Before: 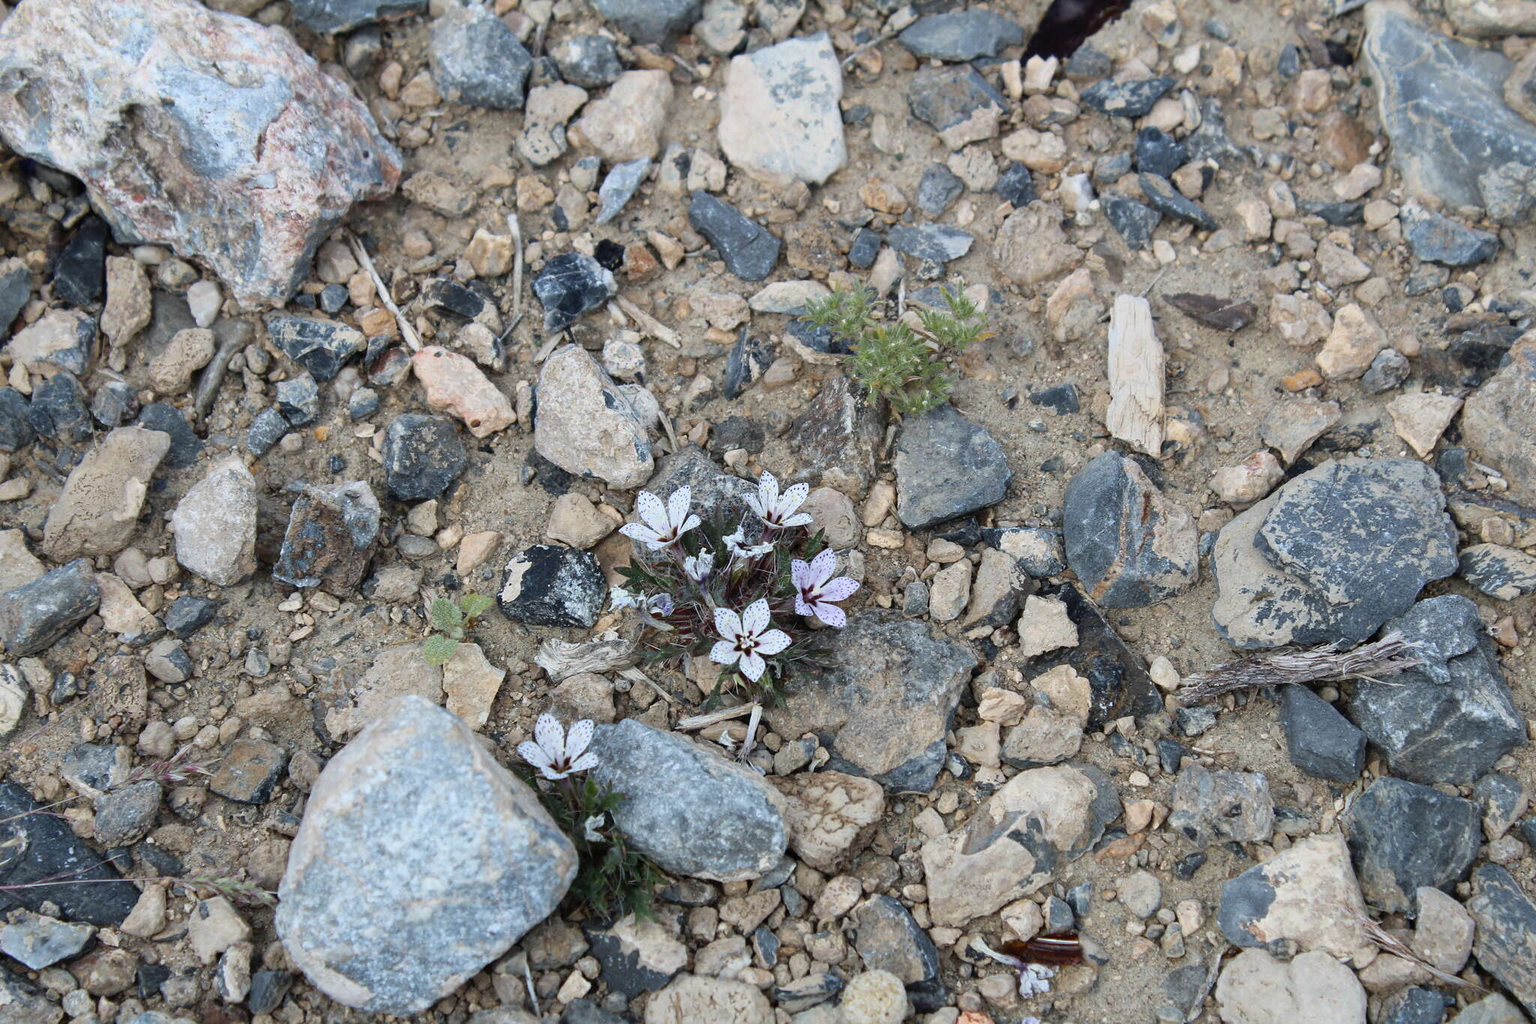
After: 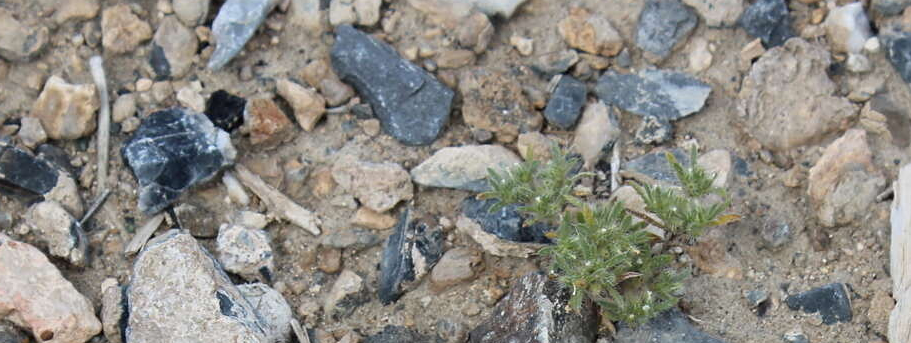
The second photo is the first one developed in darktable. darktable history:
sharpen: amount 0.2
crop: left 28.698%, top 16.846%, right 26.779%, bottom 57.966%
